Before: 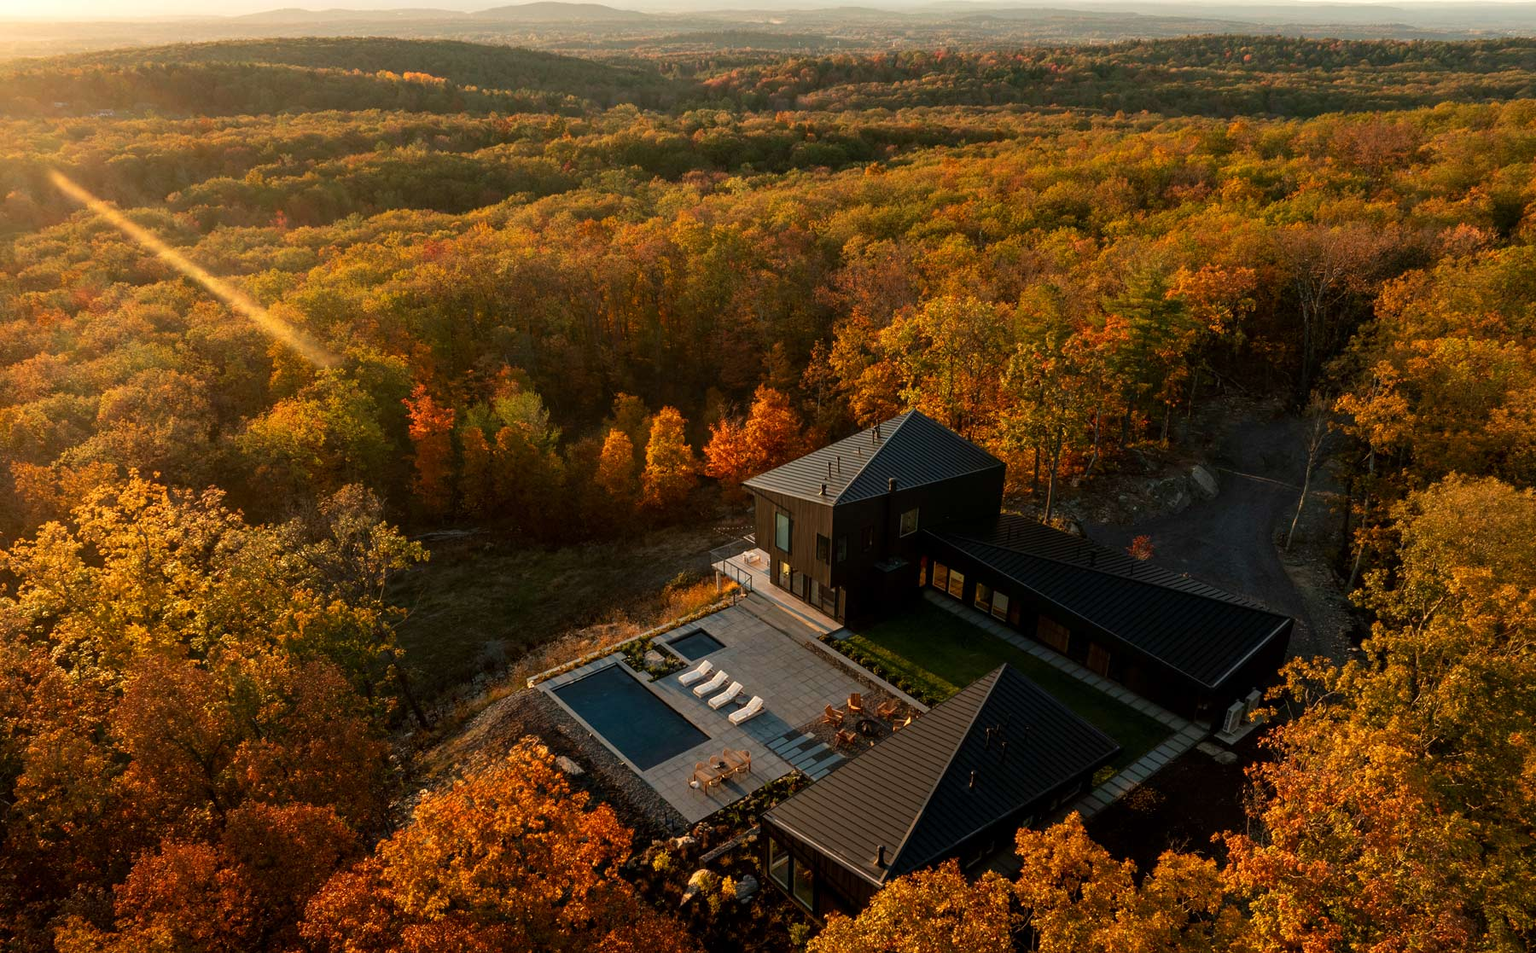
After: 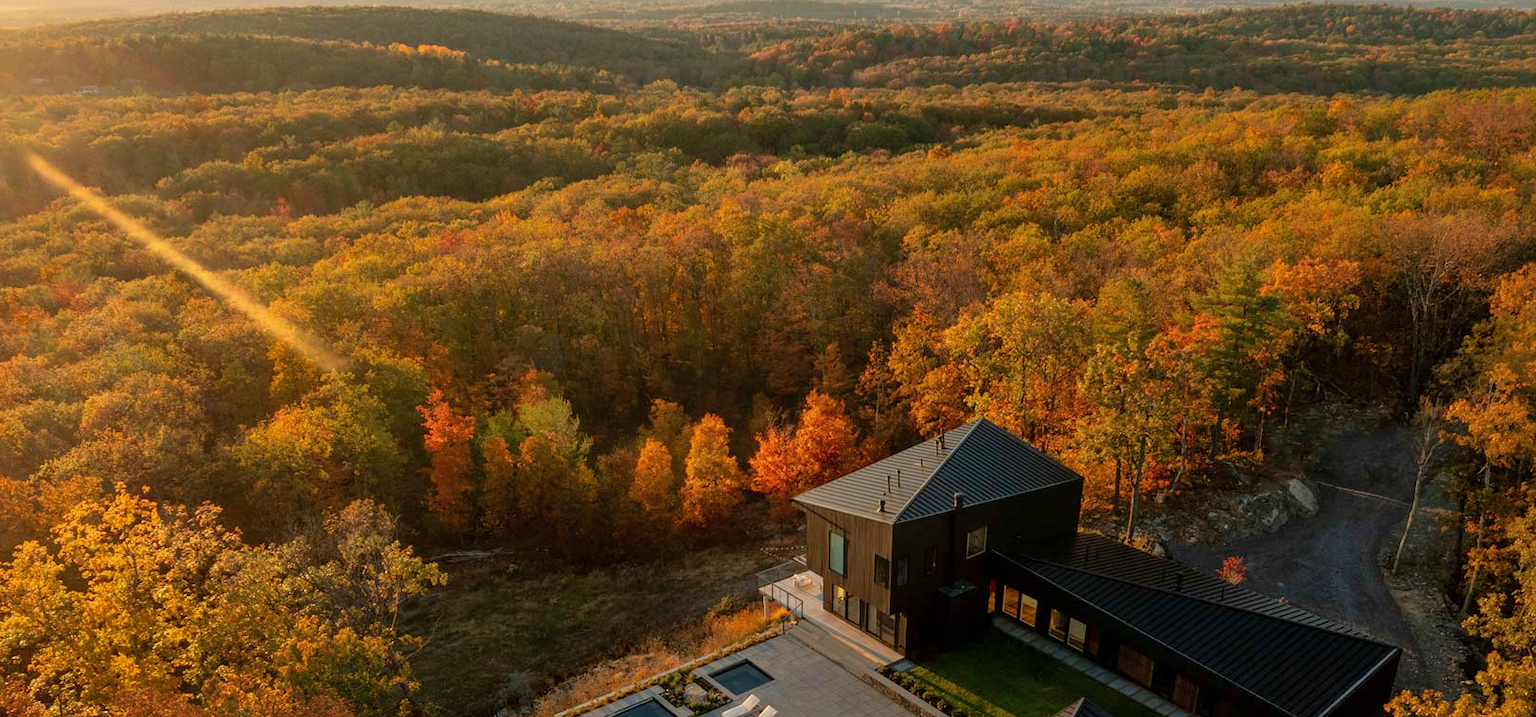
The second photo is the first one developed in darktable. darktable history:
crop: left 1.621%, top 3.39%, right 7.781%, bottom 28.419%
shadows and highlights: on, module defaults
